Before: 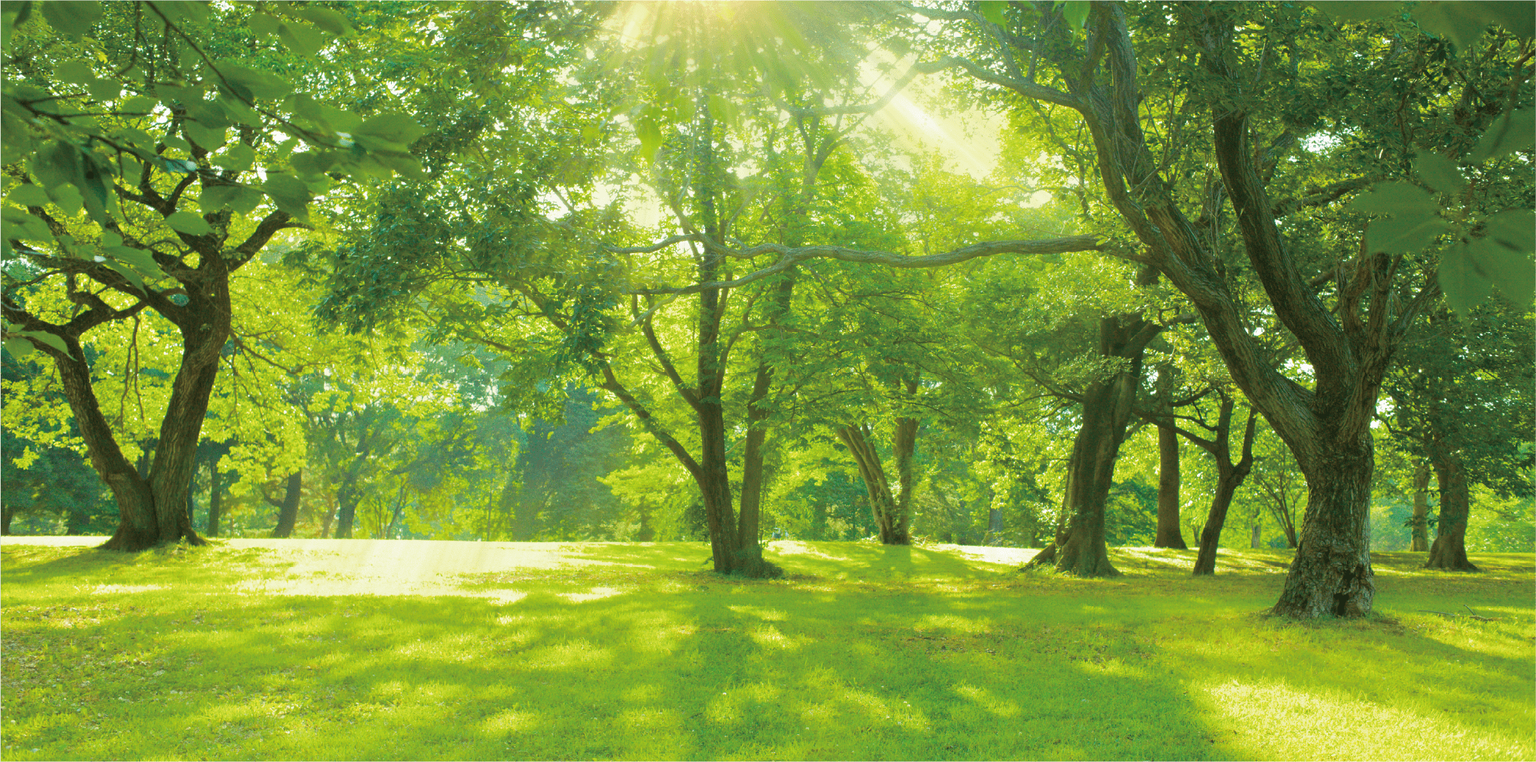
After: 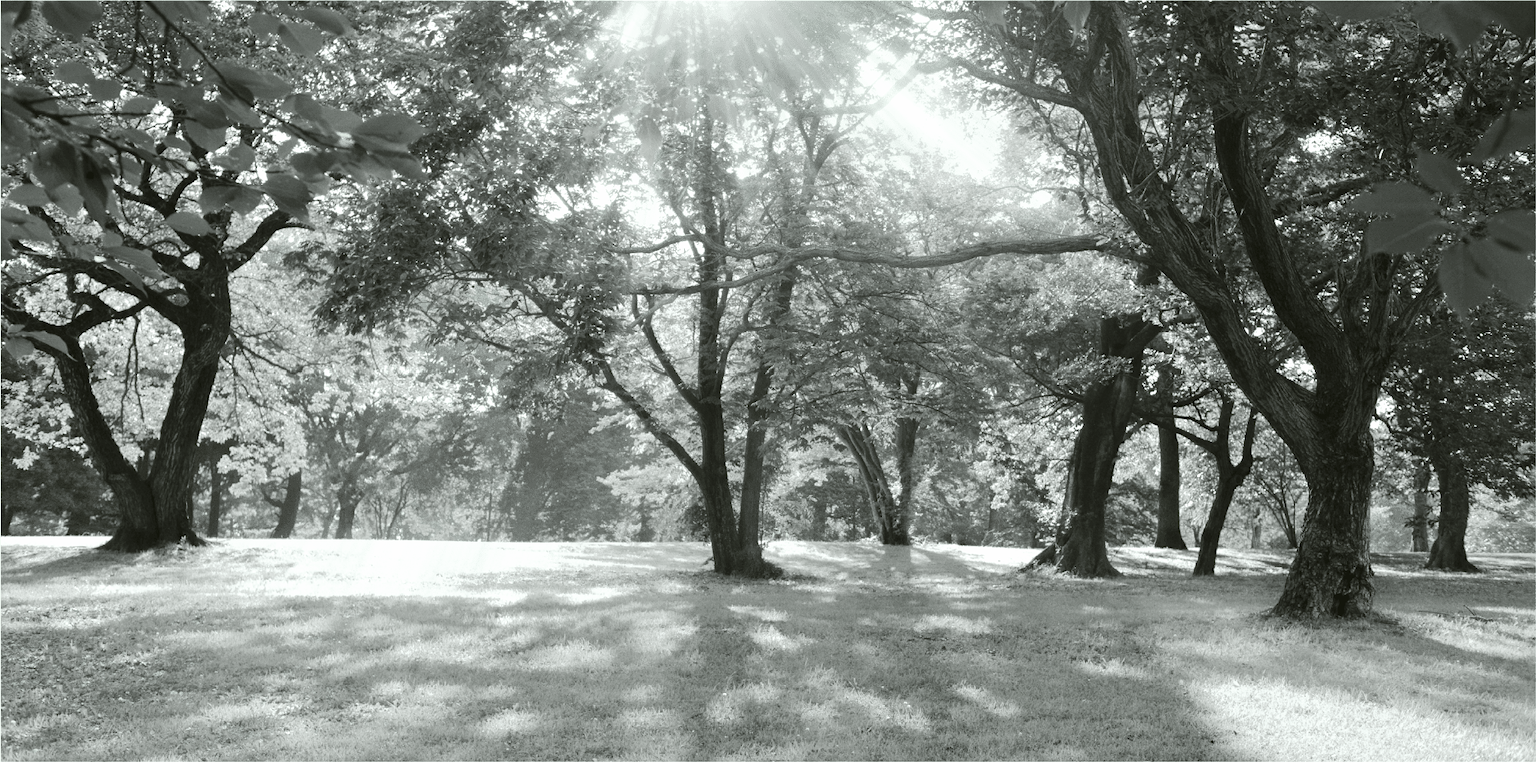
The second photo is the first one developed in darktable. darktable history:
color look up table: target L [89, 64.41, 56.07, 42.57, 30.54, 197.52, 90.19, 90.18, 77.04, 73.48, 80.77, 70.46, 68.05, 67.42, 61.18, 55.76, 59.34, 54.32, 41.58, 29.7, 85.98, 81.21, 80.84, 80.59, 74.85, 66.98, 57.58, 58.46, 57.59, 55.38, 45.27, 38.65, 26.06, 25.05, 26.95, 20.72, 17.67, 13.78, 11.21, 81.41, 81.34, 81.24, 80.95, 81.31, 81.14, 68.38, 62.98, 50.48, 46.18], target a [-5.633, -2.274, -2.327, -2.954, -2.152, 0, -0.001, -0.016, -2.762, -2.262, -4.634, -3.733, -2.286, -3.143, -2.968, -3.106, -3.092, -3.11, -3.376, -2.791, -5.074, -3.981, -4.591, -4.64, -4.087, -2.639, -2.981, -3.095, -3.099, -3.112, -2.864, -3.676, -1.692, -2.49, -2.836, -2.657, -3.182, -2.979, -3.495, -4.665, -4.663, -4.66, -4.471, -4.66, -4.656, -2.282, -2.928, -3.021, -2.863], target b [3.469, 0.938, 1.081, 2.264, 2.406, 0.002, 0.01, 0.02, 1.265, 1.048, 2.746, 2.297, 1.061, 2.245, 2.258, 2.709, 2.695, 2.712, 3.641, 3.375, 2.96, 2.669, 2.74, 2.746, 2.387, 1.412, 2.282, 2.698, 2.703, 2.716, 2.649, 3.838, 3.022, 3.024, 3.908, 4.722, 5.174, 5.32, 7.138, 2.756, 2.755, 2.753, 2.423, 2.754, 2.752, 1.058, 1.882, 2.368, 2.65], num patches 49
tone curve: curves: ch0 [(0, 0) (0.003, 0.002) (0.011, 0.006) (0.025, 0.014) (0.044, 0.025) (0.069, 0.039) (0.1, 0.056) (0.136, 0.082) (0.177, 0.116) (0.224, 0.163) (0.277, 0.233) (0.335, 0.311) (0.399, 0.396) (0.468, 0.488) (0.543, 0.588) (0.623, 0.695) (0.709, 0.809) (0.801, 0.912) (0.898, 0.997) (1, 1)], preserve colors none
